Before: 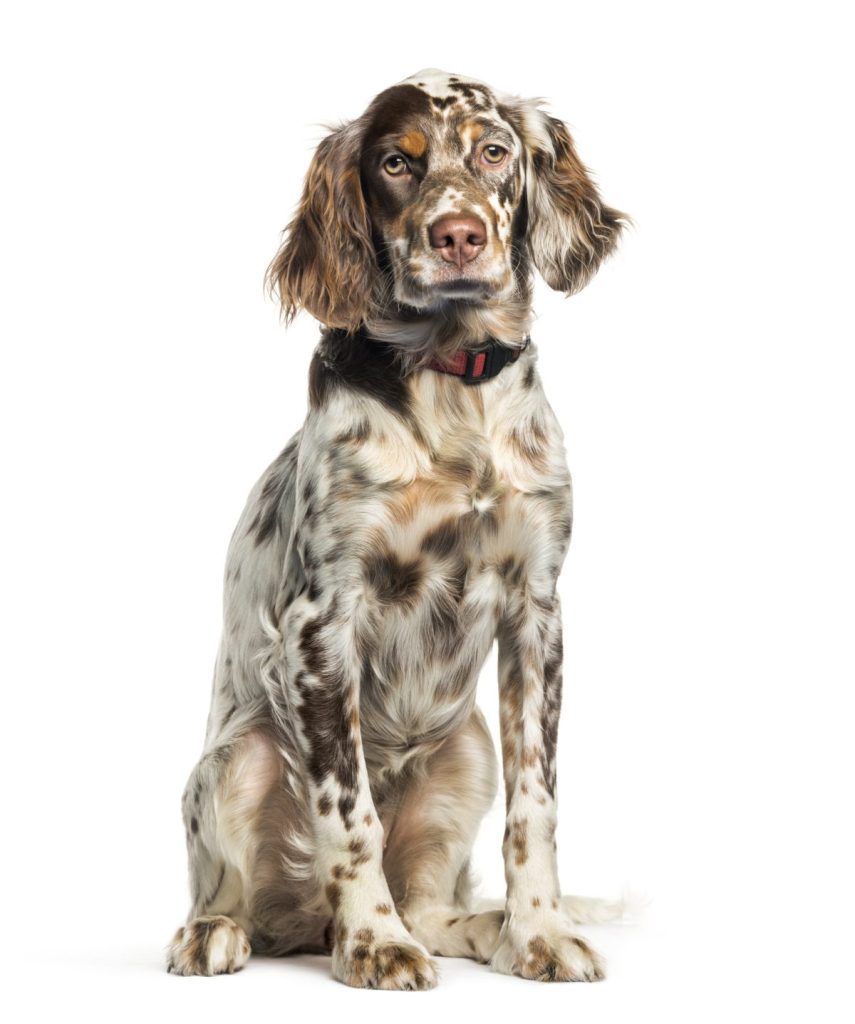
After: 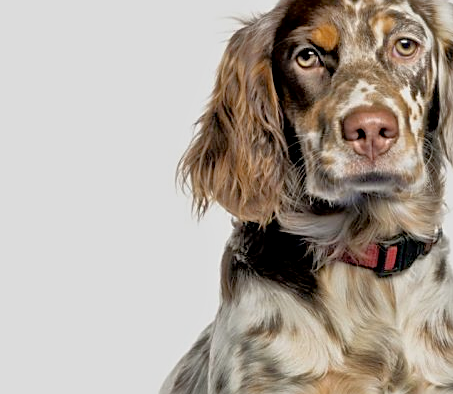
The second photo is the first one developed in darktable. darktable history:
exposure: black level correction 0.011, exposure -0.48 EV, compensate highlight preservation false
crop: left 10.34%, top 10.474%, right 36.631%, bottom 51.042%
tone equalizer: -7 EV 0.154 EV, -6 EV 0.61 EV, -5 EV 1.11 EV, -4 EV 1.29 EV, -3 EV 1.14 EV, -2 EV 0.6 EV, -1 EV 0.154 EV
sharpen: on, module defaults
